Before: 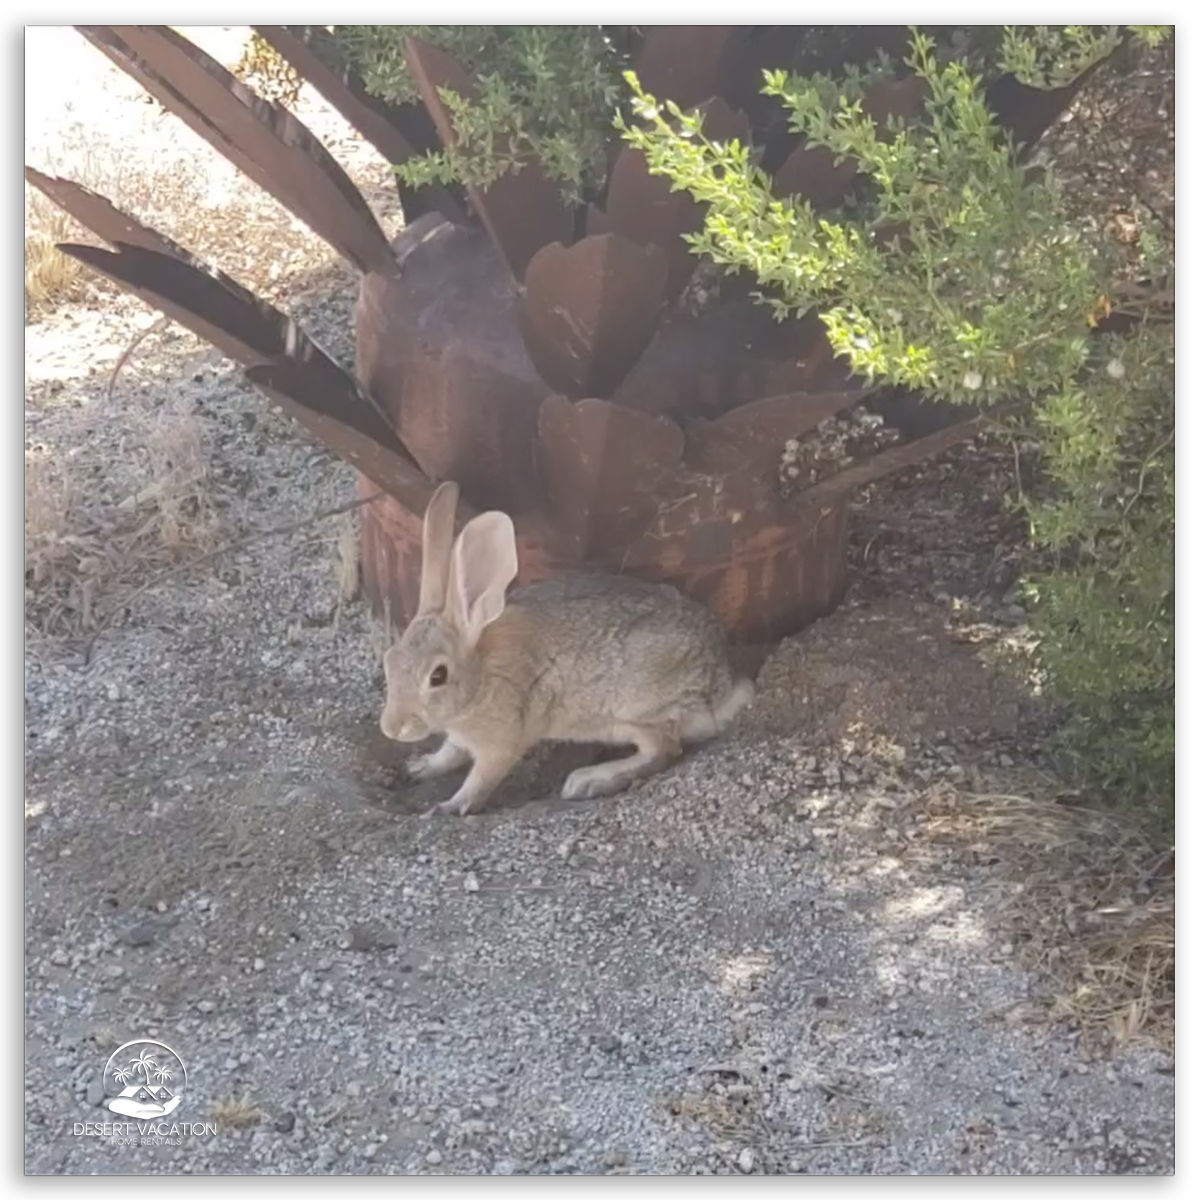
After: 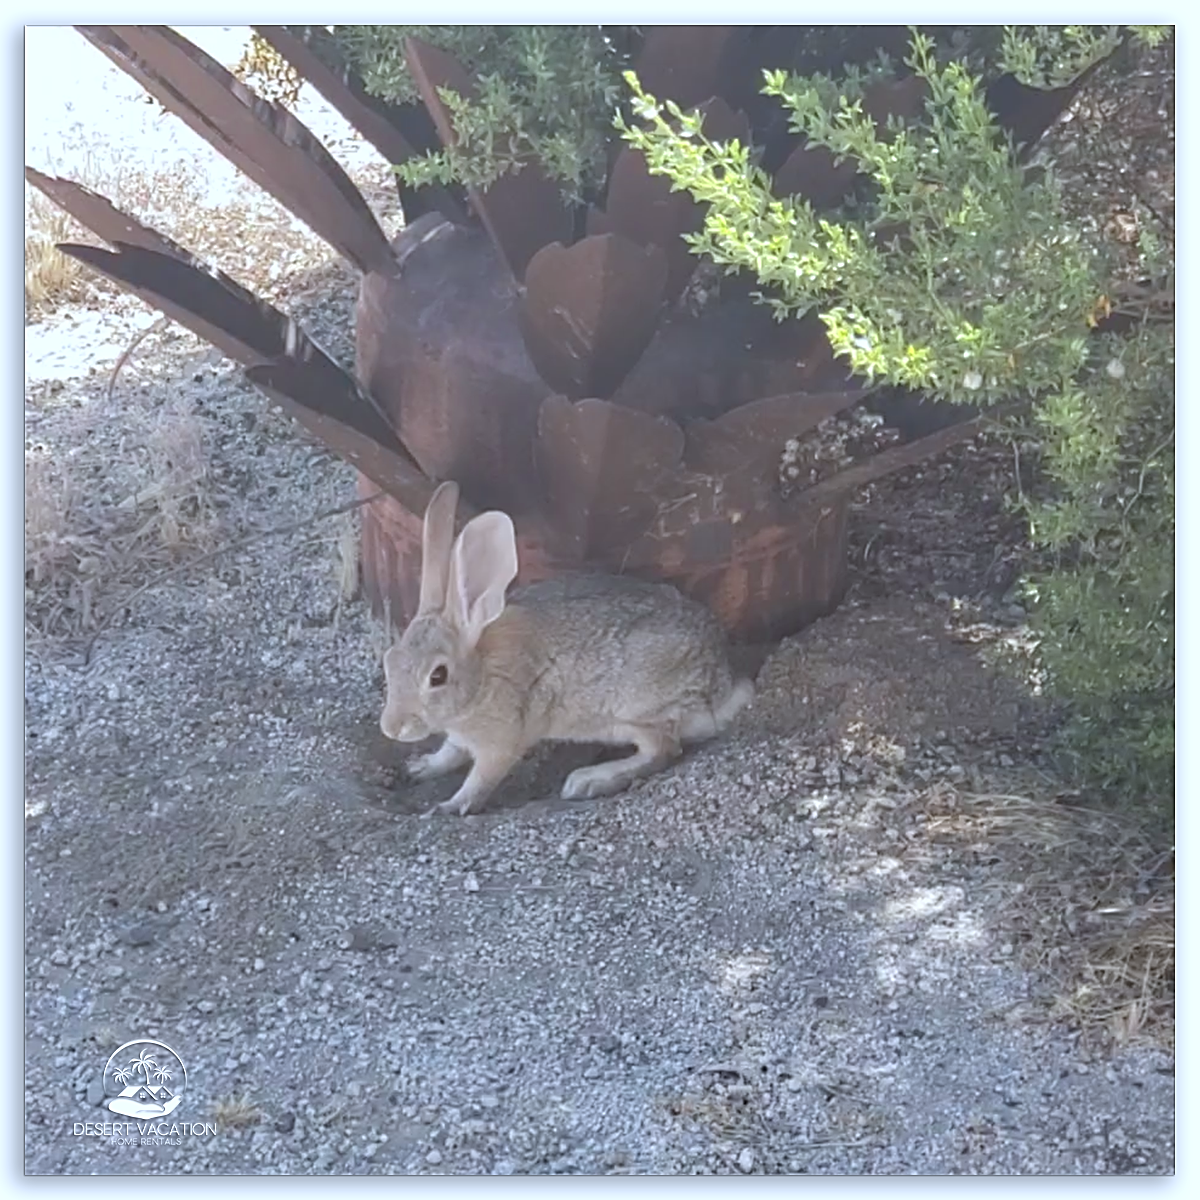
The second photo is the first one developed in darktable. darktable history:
color zones: curves: ch0 [(0.25, 0.5) (0.463, 0.627) (0.484, 0.637) (0.75, 0.5)]
color calibration: x 0.37, y 0.382, temperature 4313.32 K
sharpen: on, module defaults
